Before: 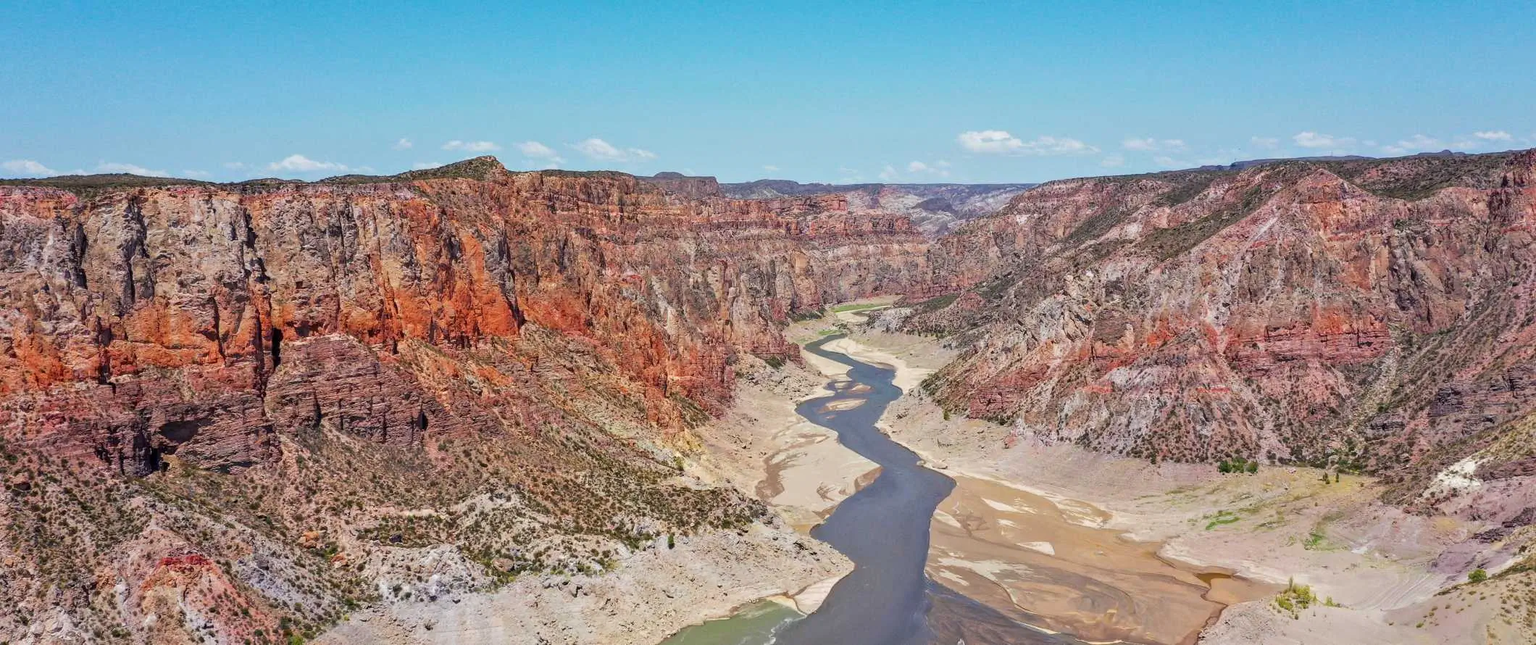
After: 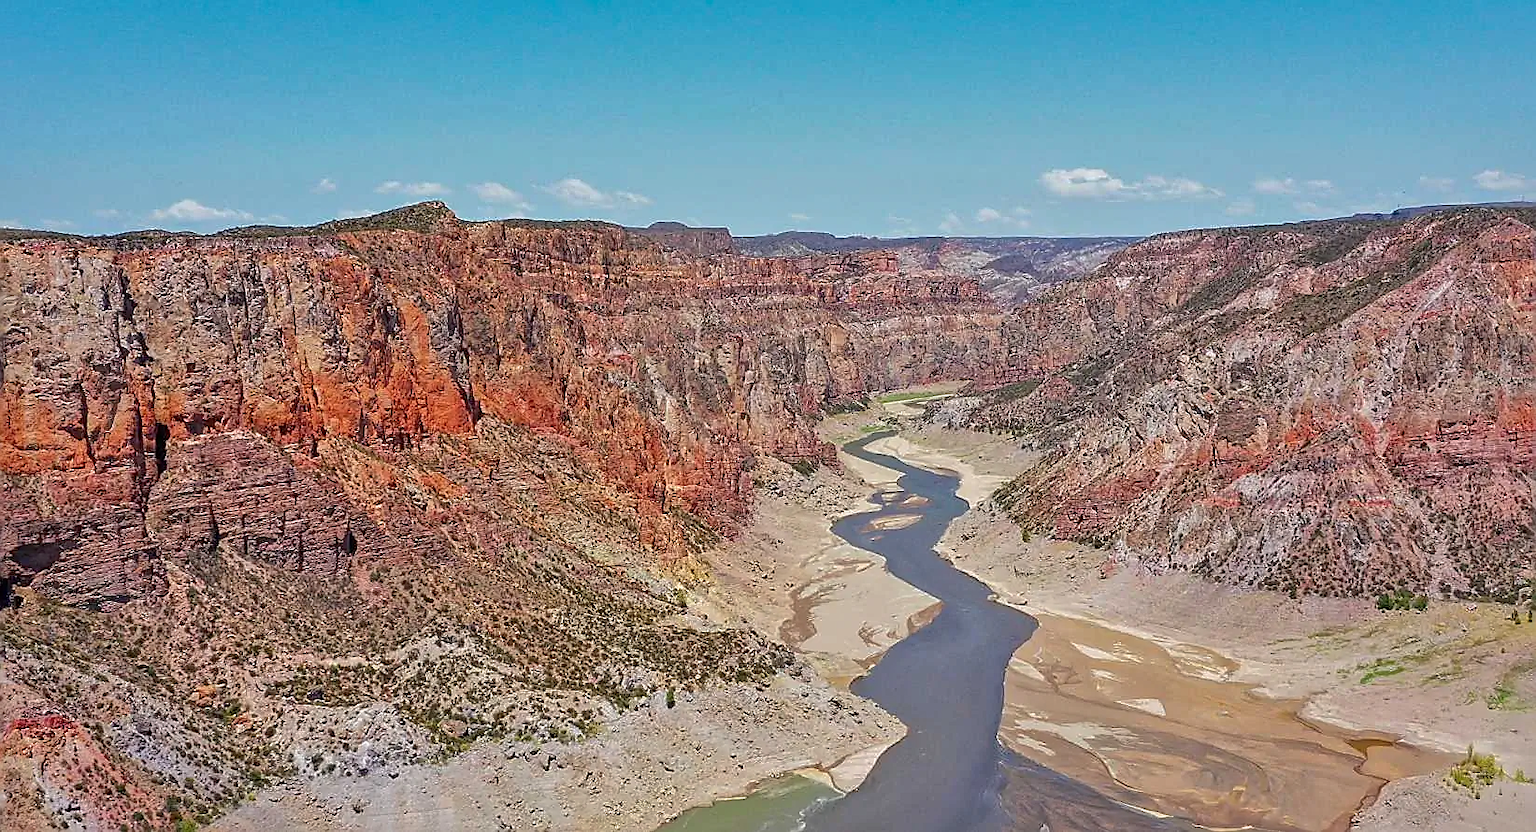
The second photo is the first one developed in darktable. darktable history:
crop: left 9.866%, right 12.628%
local contrast: mode bilateral grid, contrast 10, coarseness 24, detail 115%, midtone range 0.2
shadows and highlights: shadows 39.42, highlights -60.09
sharpen: radius 1.408, amount 1.254, threshold 0.798
